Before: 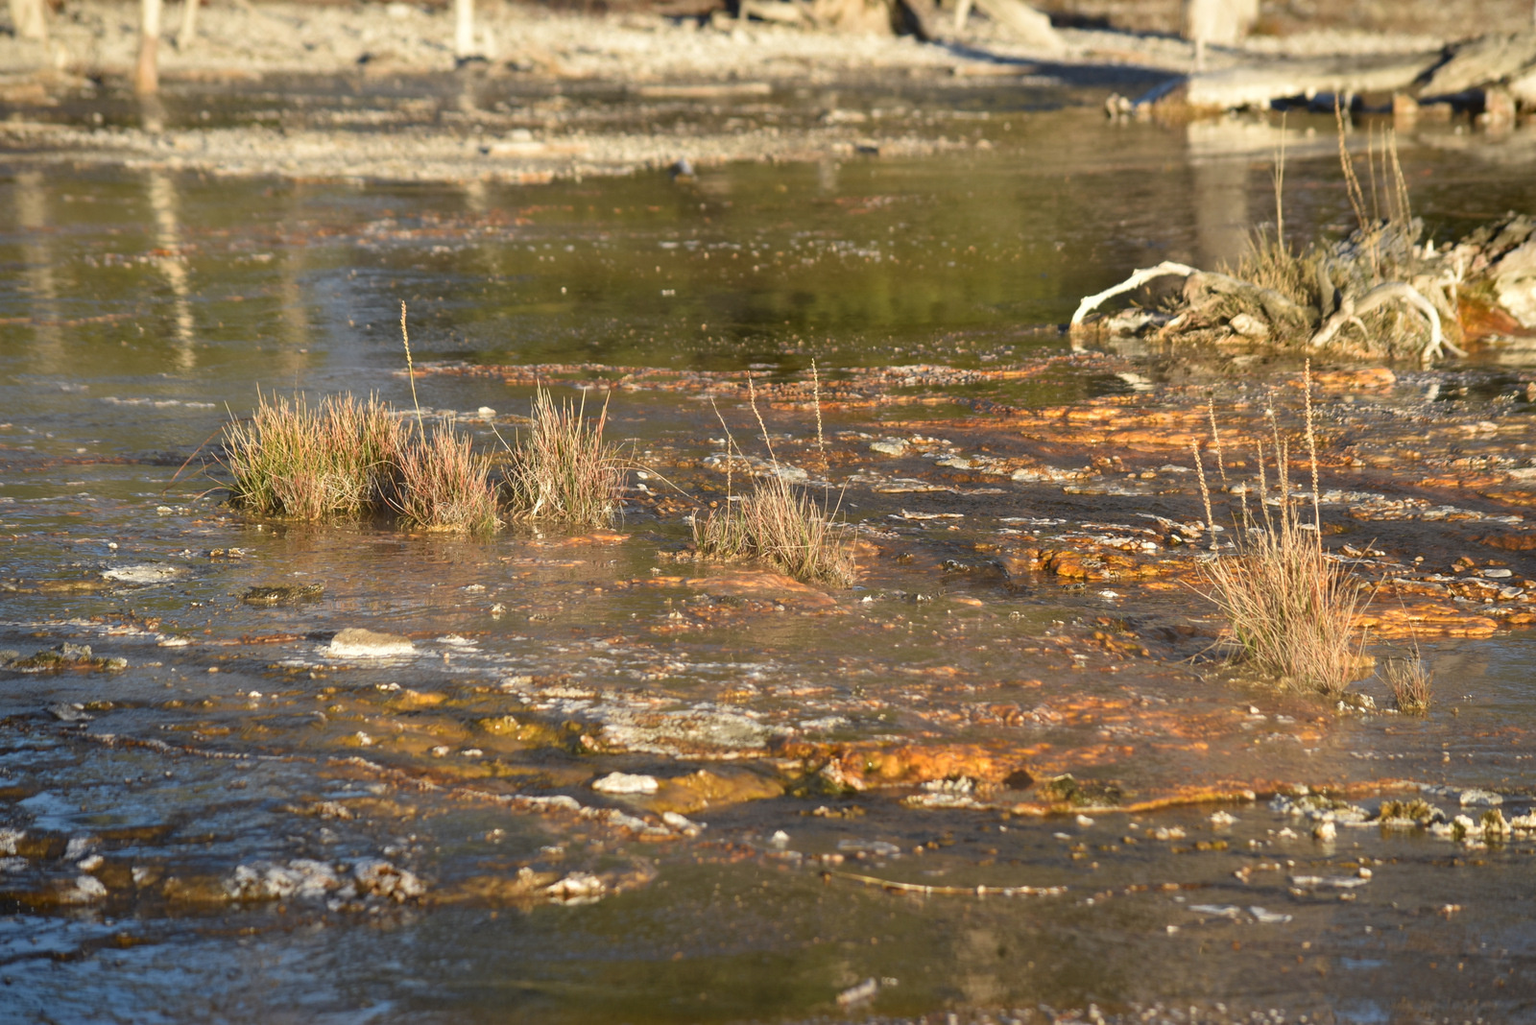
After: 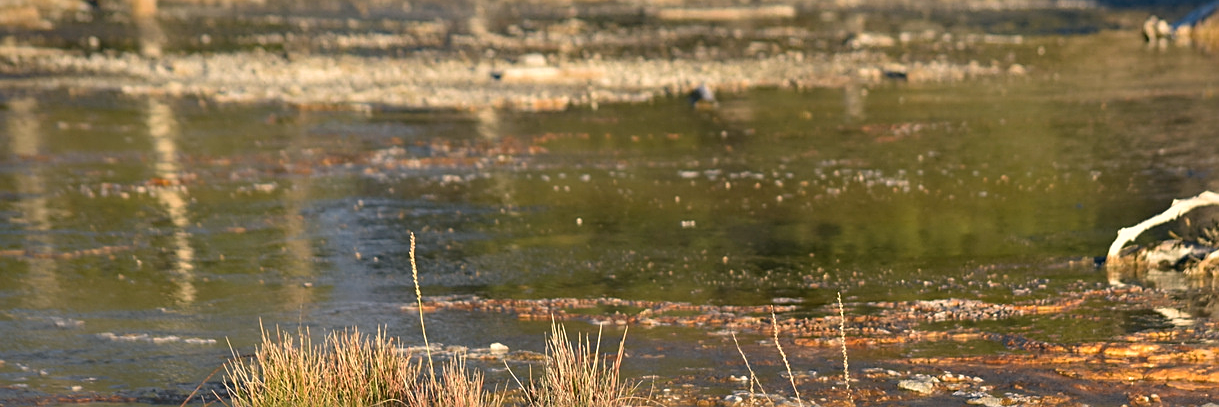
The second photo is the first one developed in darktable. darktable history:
color correction: highlights a* 5.48, highlights b* 5.34, shadows a* -4.77, shadows b* -5.19
crop: left 0.534%, top 7.646%, right 23.25%, bottom 54.162%
sharpen: on, module defaults
haze removal: compatibility mode true, adaptive false
